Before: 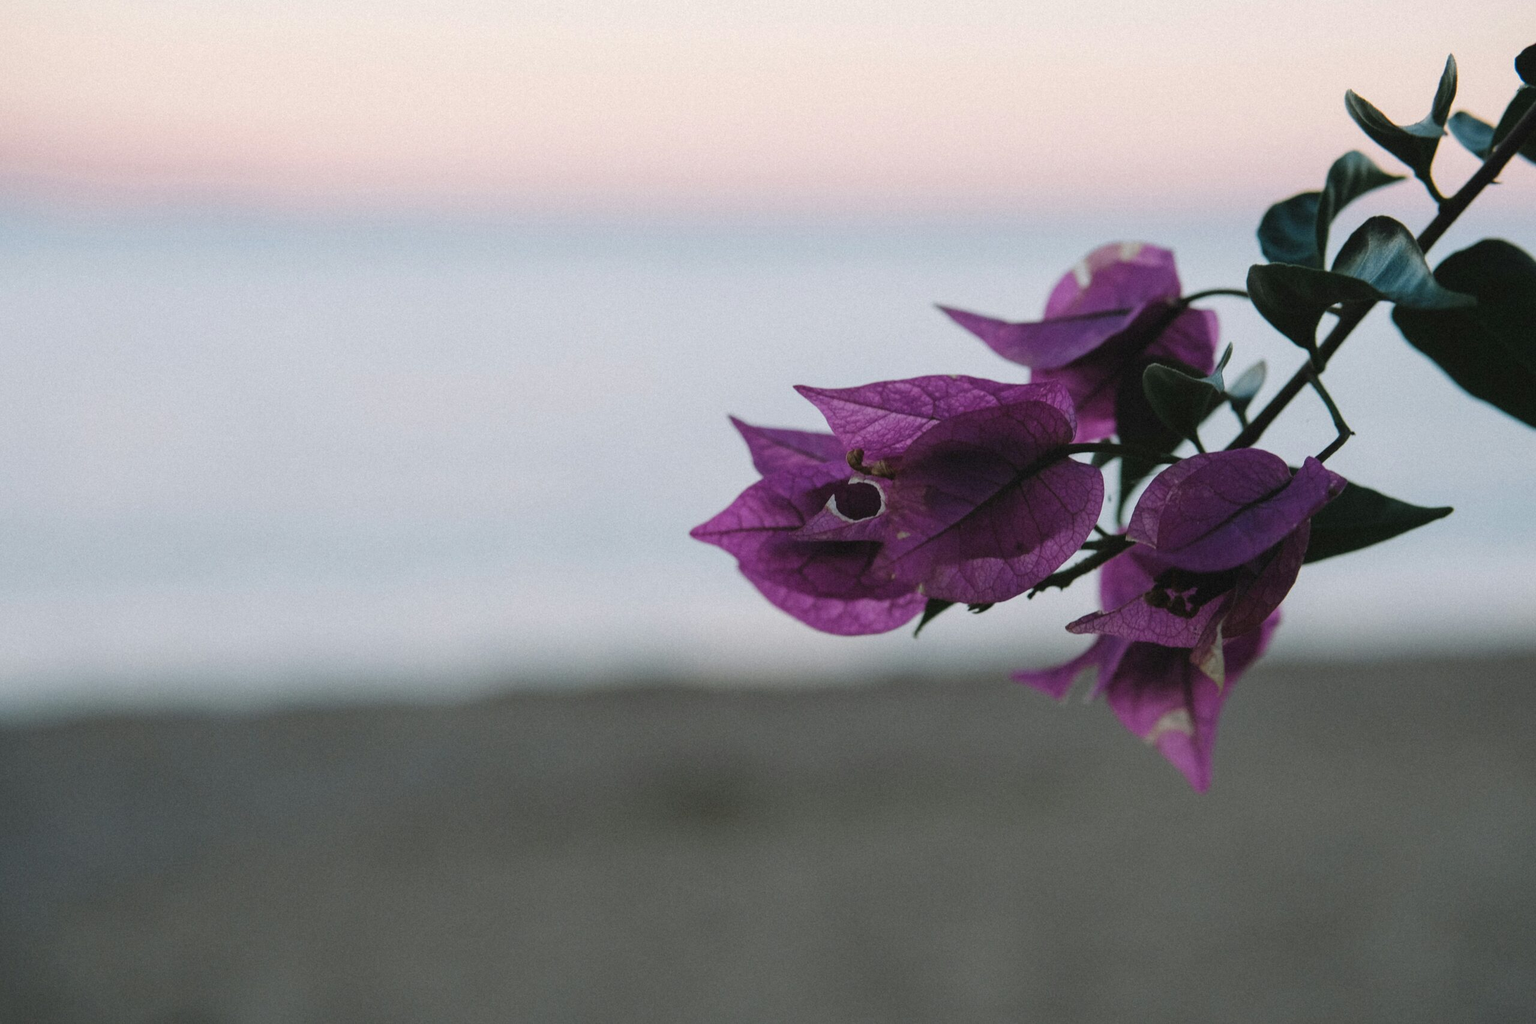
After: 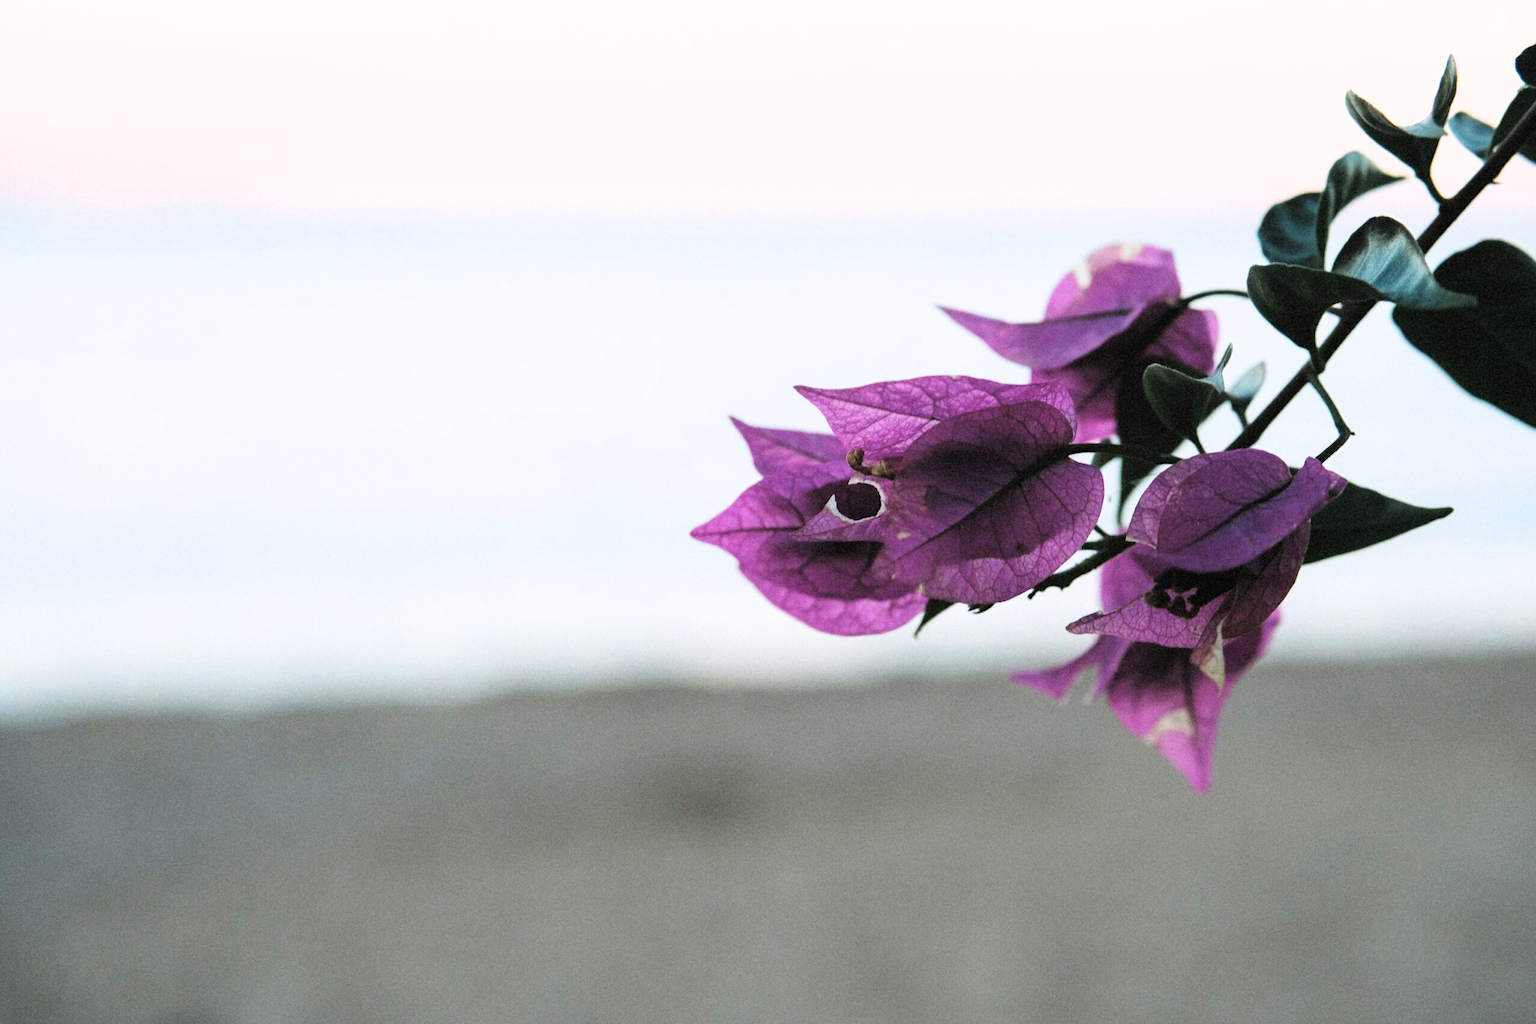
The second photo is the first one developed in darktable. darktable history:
exposure: black level correction 0, exposure 1.298 EV, compensate exposure bias true, compensate highlight preservation false
filmic rgb: black relative exposure -11.88 EV, white relative exposure 5.44 EV, hardness 4.5, latitude 49.29%, contrast 1.145, preserve chrominance max RGB
